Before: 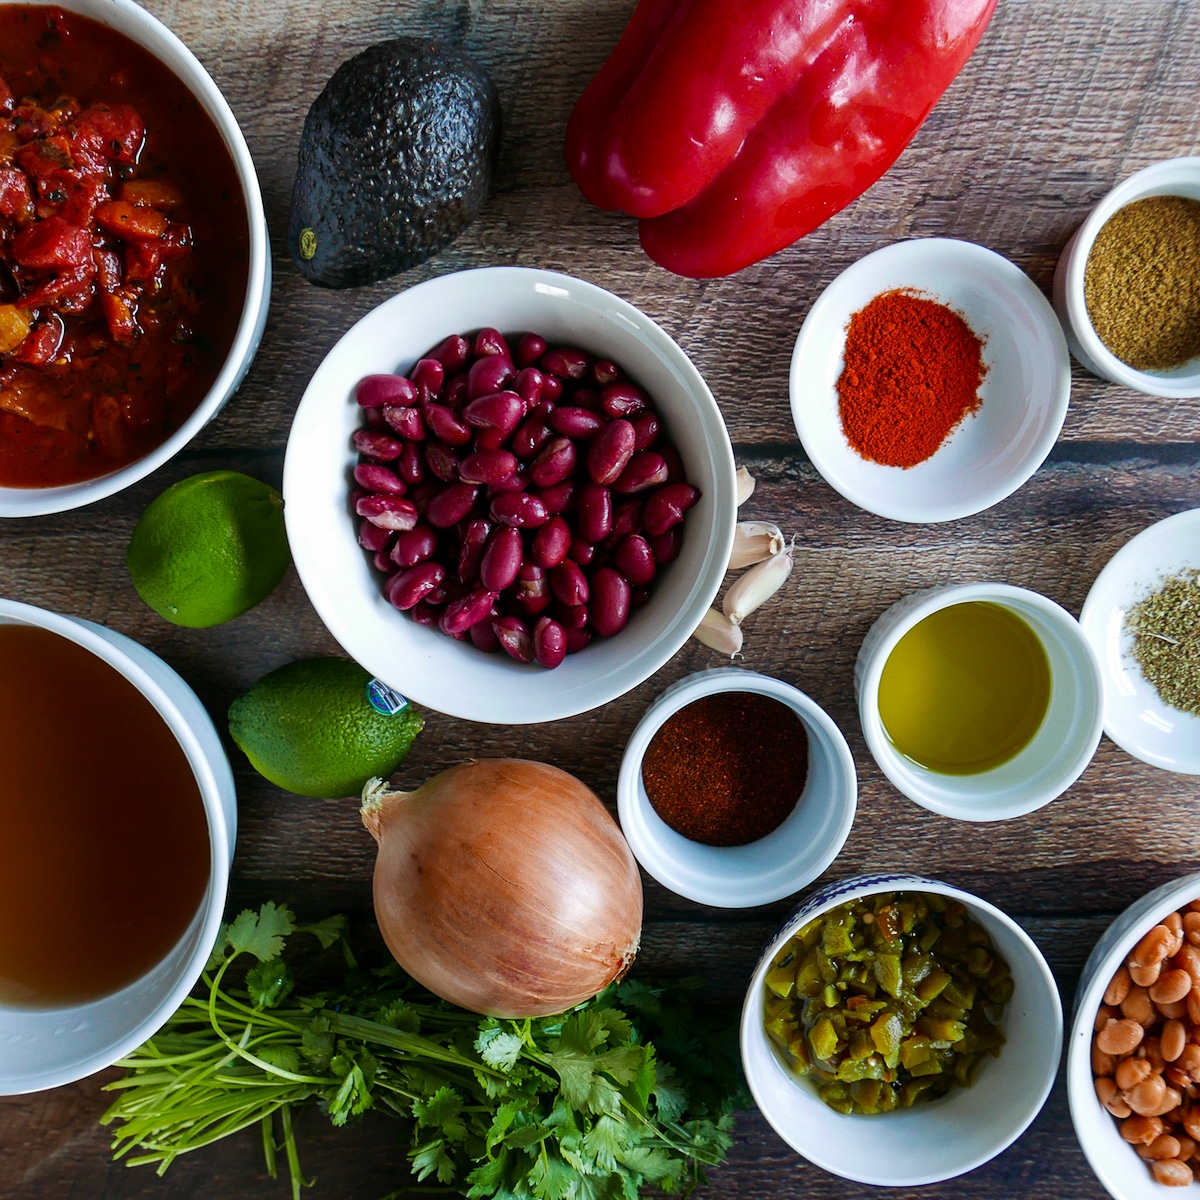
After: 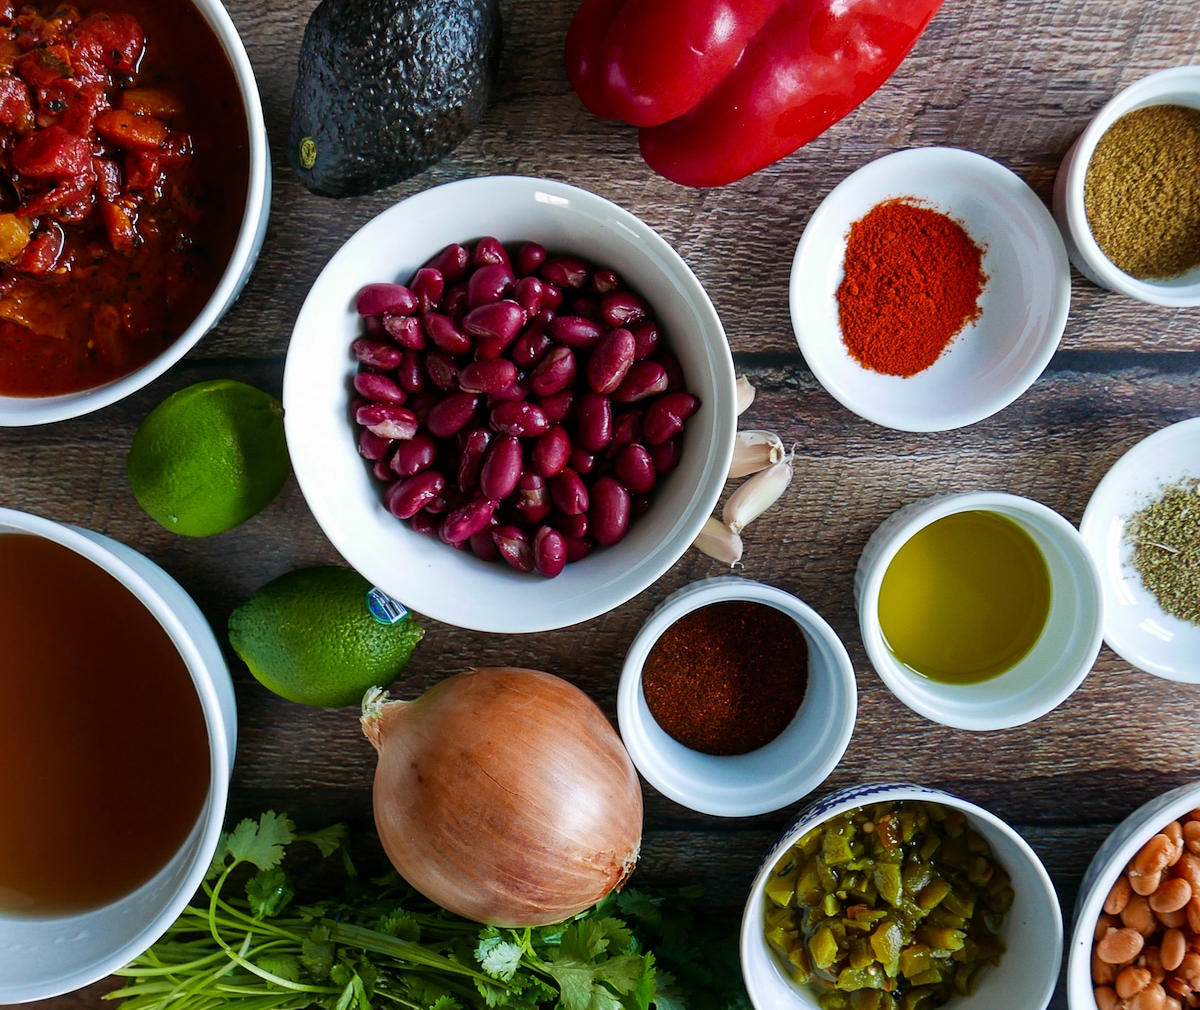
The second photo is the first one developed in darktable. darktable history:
crop: top 7.597%, bottom 8.2%
